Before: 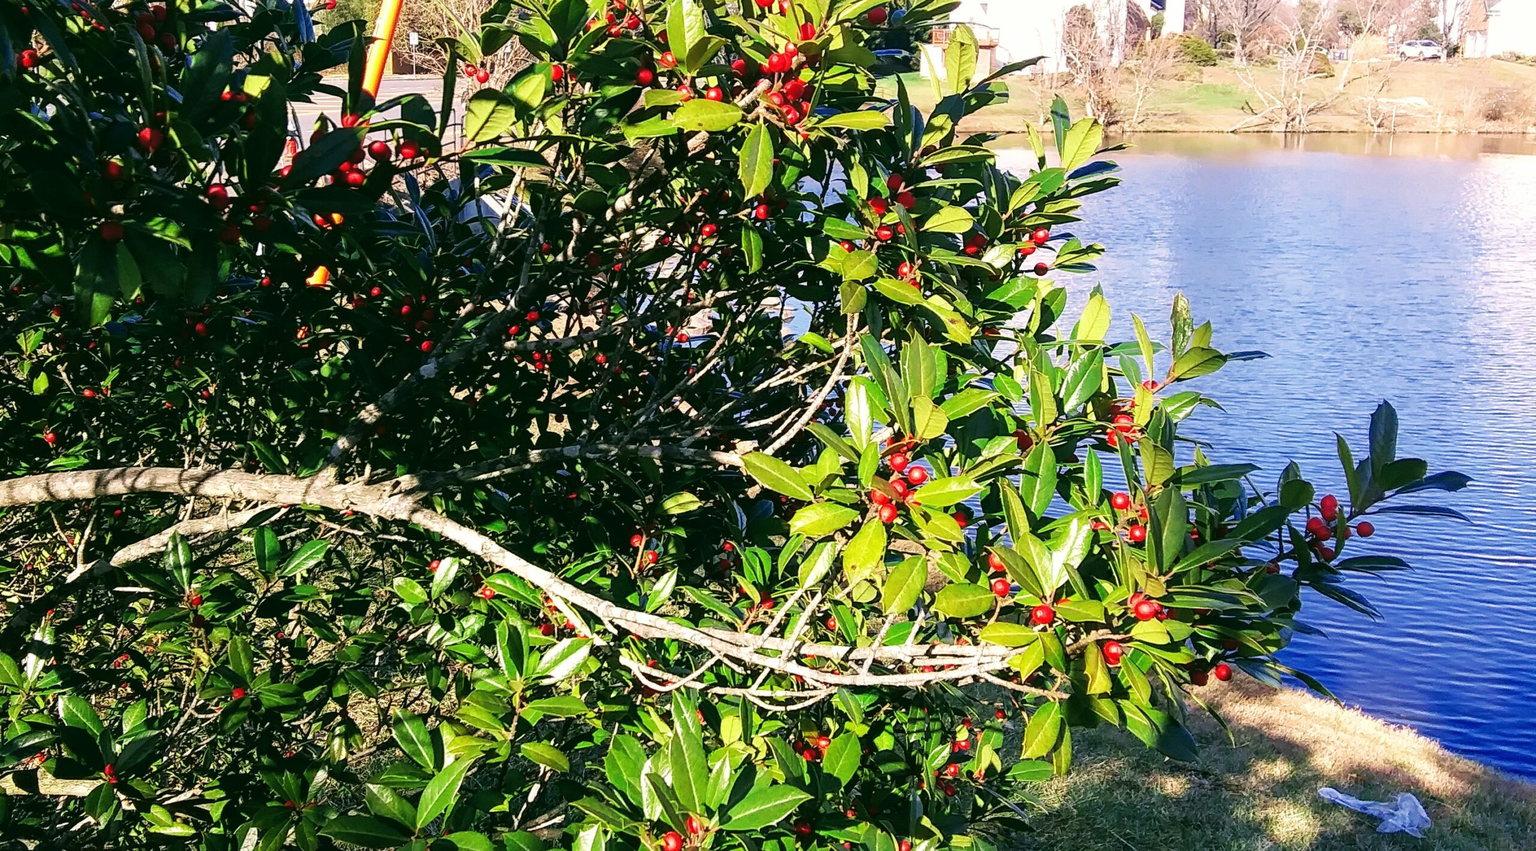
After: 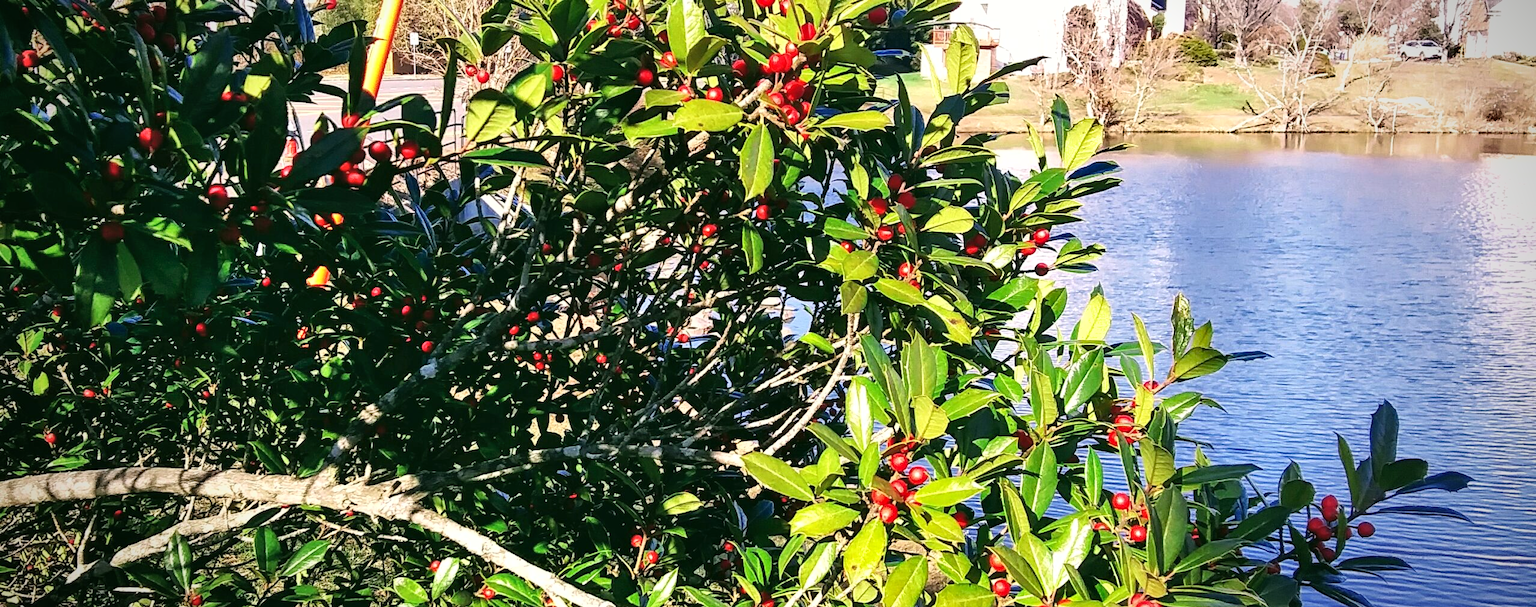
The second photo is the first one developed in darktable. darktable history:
vignetting: fall-off start 70.97%, brightness -0.584, saturation -0.118, width/height ratio 1.333
exposure: exposure 0.178 EV, compensate exposure bias true, compensate highlight preservation false
shadows and highlights: low approximation 0.01, soften with gaussian
crop: bottom 28.576%
